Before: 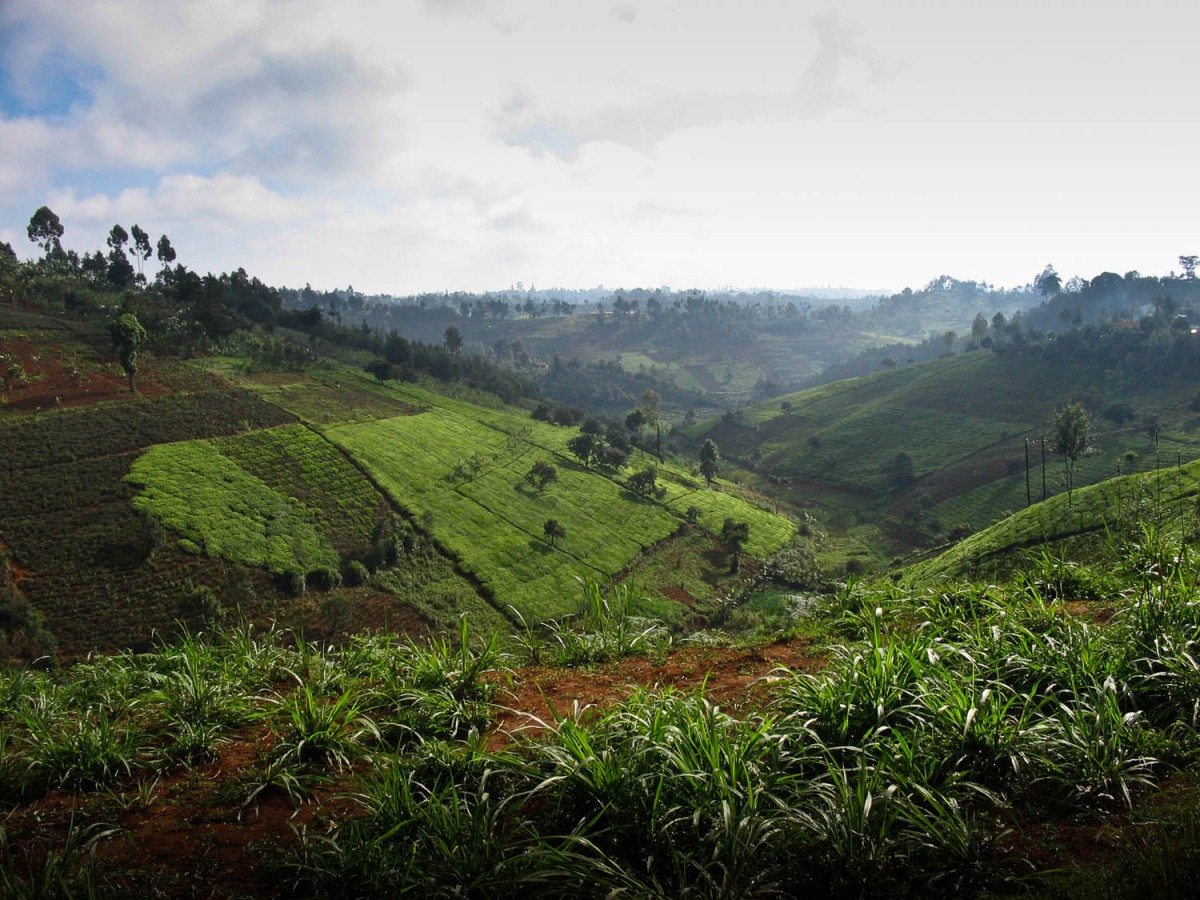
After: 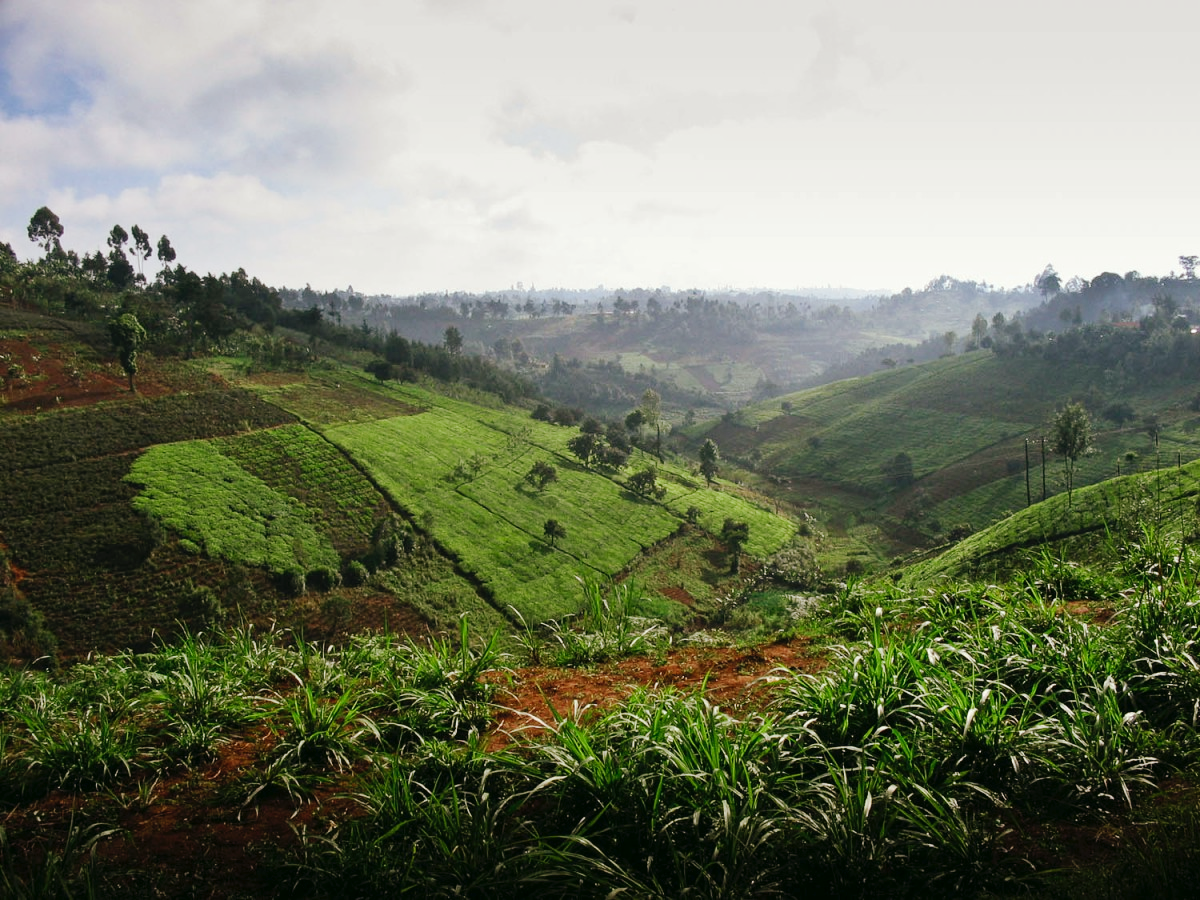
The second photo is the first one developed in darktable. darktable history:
tone curve: curves: ch0 [(0, 0) (0.003, 0.012) (0.011, 0.02) (0.025, 0.032) (0.044, 0.046) (0.069, 0.06) (0.1, 0.09) (0.136, 0.133) (0.177, 0.182) (0.224, 0.247) (0.277, 0.316) (0.335, 0.396) (0.399, 0.48) (0.468, 0.568) (0.543, 0.646) (0.623, 0.717) (0.709, 0.777) (0.801, 0.846) (0.898, 0.912) (1, 1)], preserve colors none
color look up table: target L [91.84, 91.69, 88.04, 65.14, 59.84, 57.6, 59.2, 57.44, 44.11, 43.33, 16.38, 200.64, 83.64, 82.18, 69.77, 63.85, 56.8, 56.38, 53.53, 38.82, 34.58, 26.91, 23.79, 3.265, 94.62, 82.91, 69.24, 68.11, 74.96, 62.87, 58.79, 55.15, 64.98, 56.2, 48.11, 42.04, 36.02, 32.33, 32.79, 20.68, 8.885, 92.97, 86.98, 74.49, 72.87, 60.69, 61.72, 55.2, 37.15], target a [-26.87, -25.68, -57.2, -31.6, -63.18, -2.541, -44.1, -10.38, -40.8, -33.01, -19.24, 0, 9.837, 2.56, 40.91, 37.91, 12.11, 67.28, 57.43, 36.61, 0.817, 40.32, 14.8, 10.73, 1.253, 25.84, 50.08, 34.78, 38.61, 37.23, 71.08, 71.77, 55.74, 16.37, 20.45, 52.12, 55.2, 0.991, 44.59, 25.68, 13.82, -24.28, -45.16, -21.18, -42.65, -9.74, -3.784, -9.094, -10.73], target b [64.99, 20.89, 14.98, 35.28, 54.5, 48.82, 23.76, 24.87, 40.61, 13.69, 16.48, 0, 34, 70.36, 24.64, 67.06, 25.2, 22.26, 37.85, 43.79, 35.73, 25.39, 26.89, 4.774, -4.005, -19.84, -15.25, 1.853, -33.04, -26.1, -28.79, 0.75, -47.17, -62.52, -25.07, -44.7, 0.229, 5.033, -26.81, -42.14, -21.01, -5.717, -12.75, -35.25, -3.969, -45.03, 1.795, -24.3, -18.86], num patches 49
